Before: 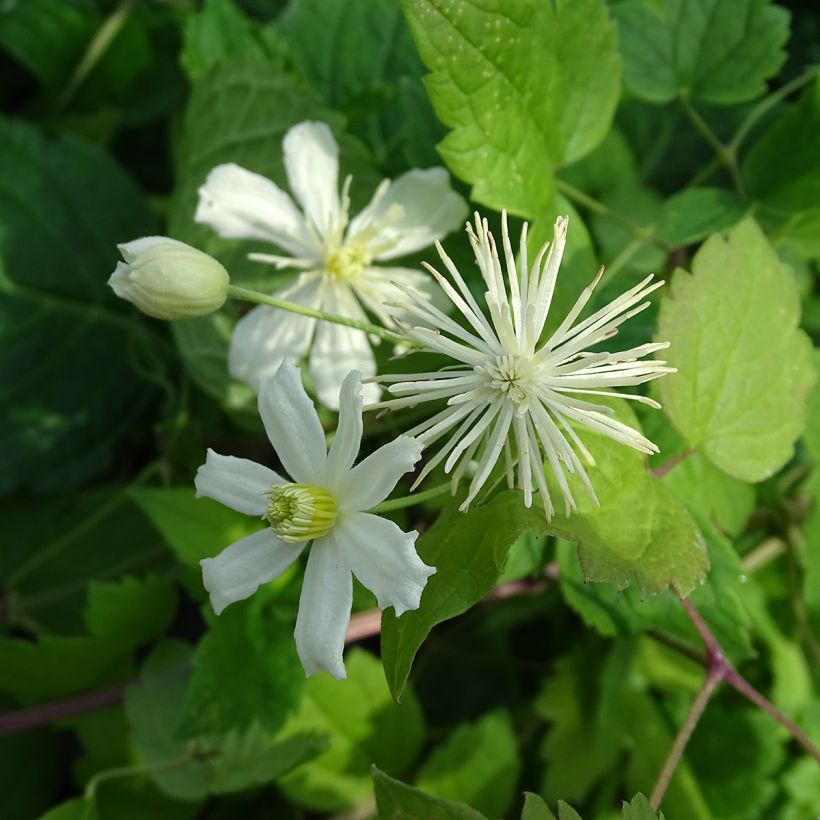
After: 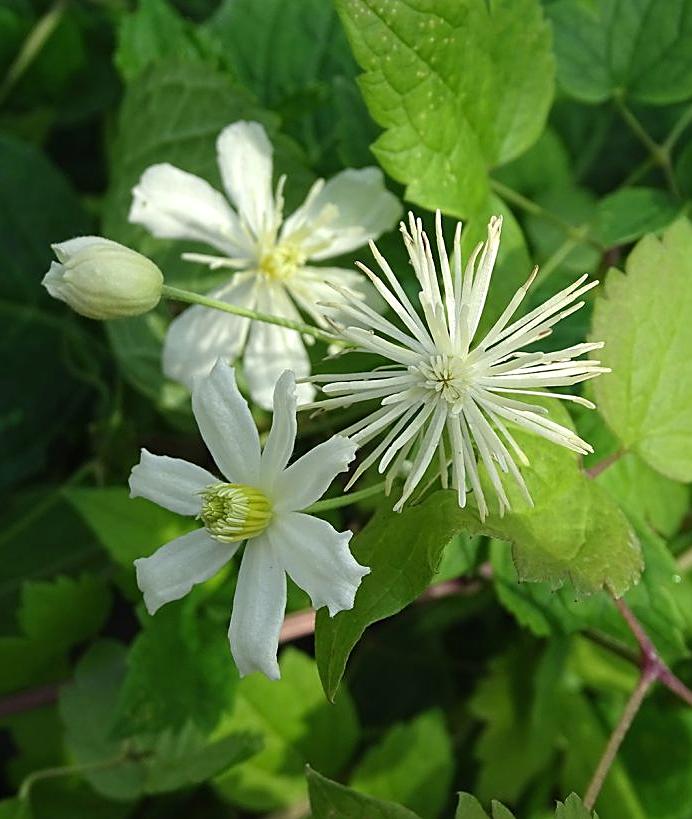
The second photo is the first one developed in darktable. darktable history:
sharpen: on, module defaults
exposure: black level correction -0.001, exposure 0.08 EV
crop: left 8.08%, right 7.458%
